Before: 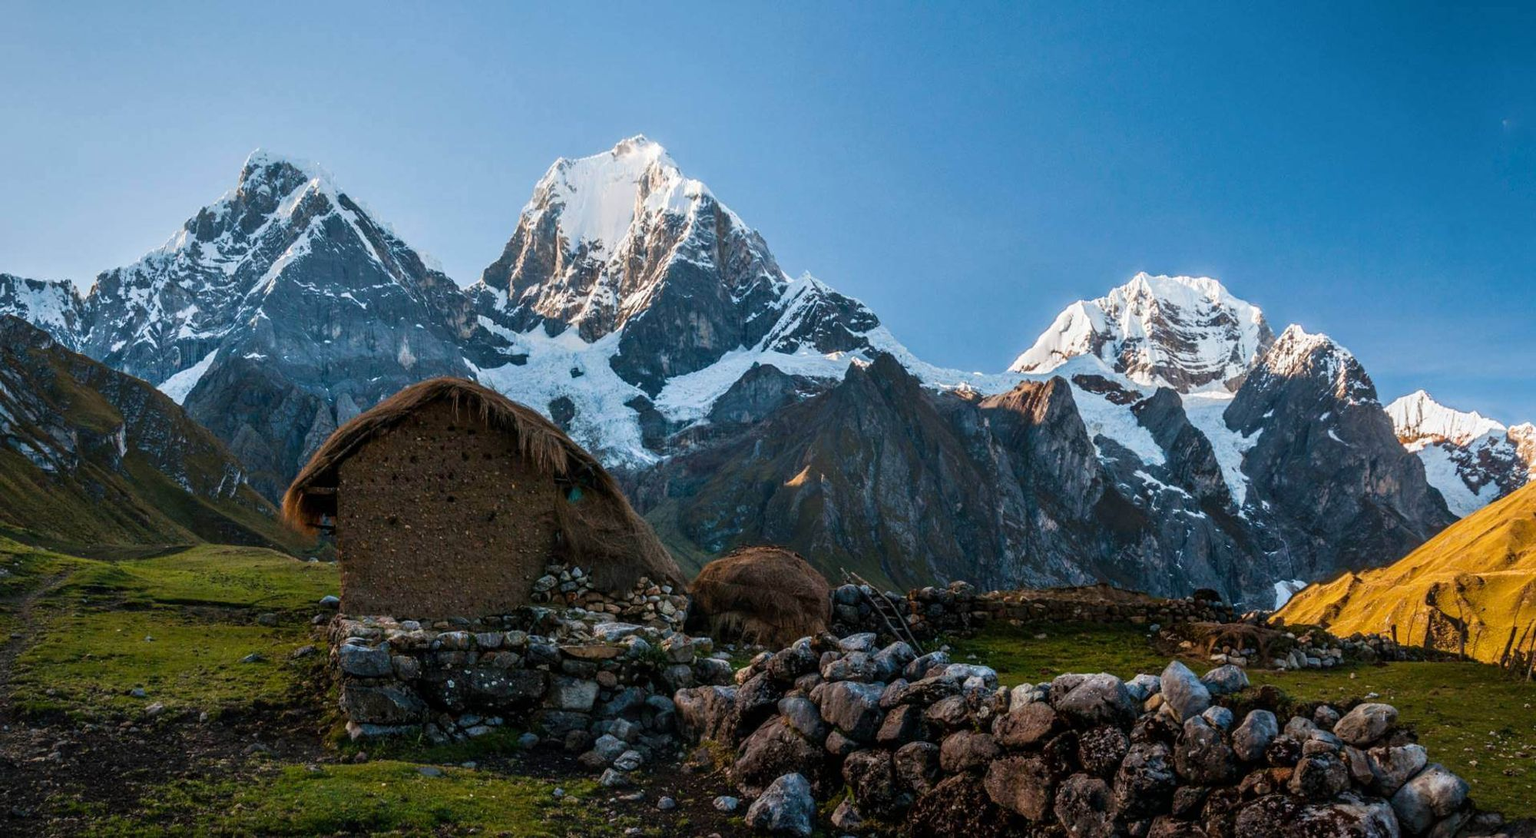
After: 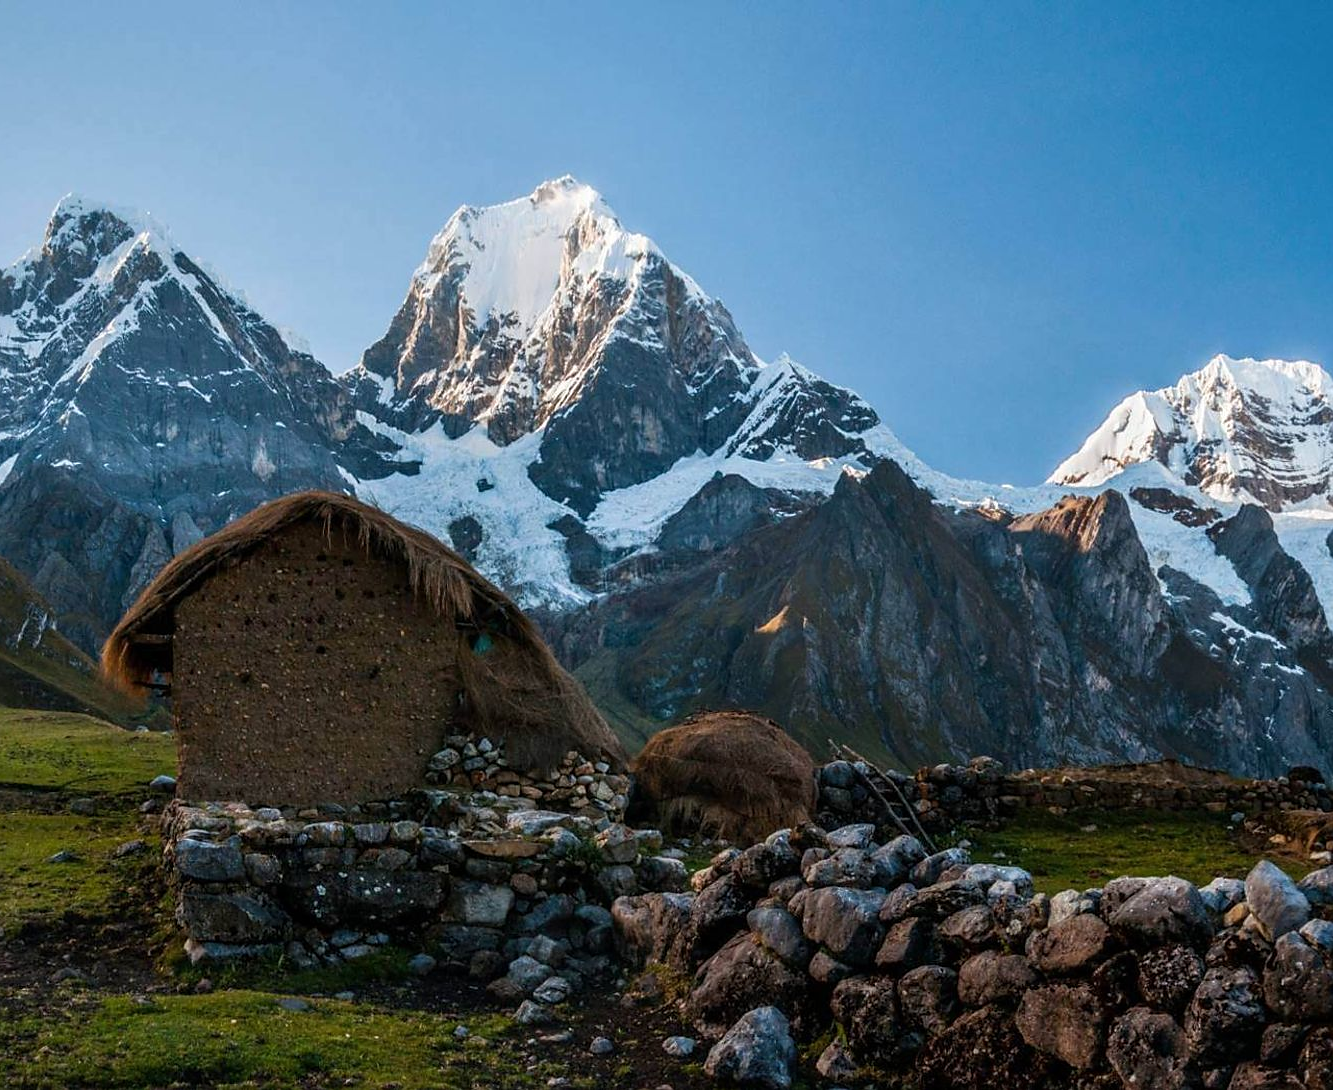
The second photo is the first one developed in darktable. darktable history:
sharpen: radius 1.483, amount 0.406, threshold 1.138
crop and rotate: left 13.341%, right 19.983%
